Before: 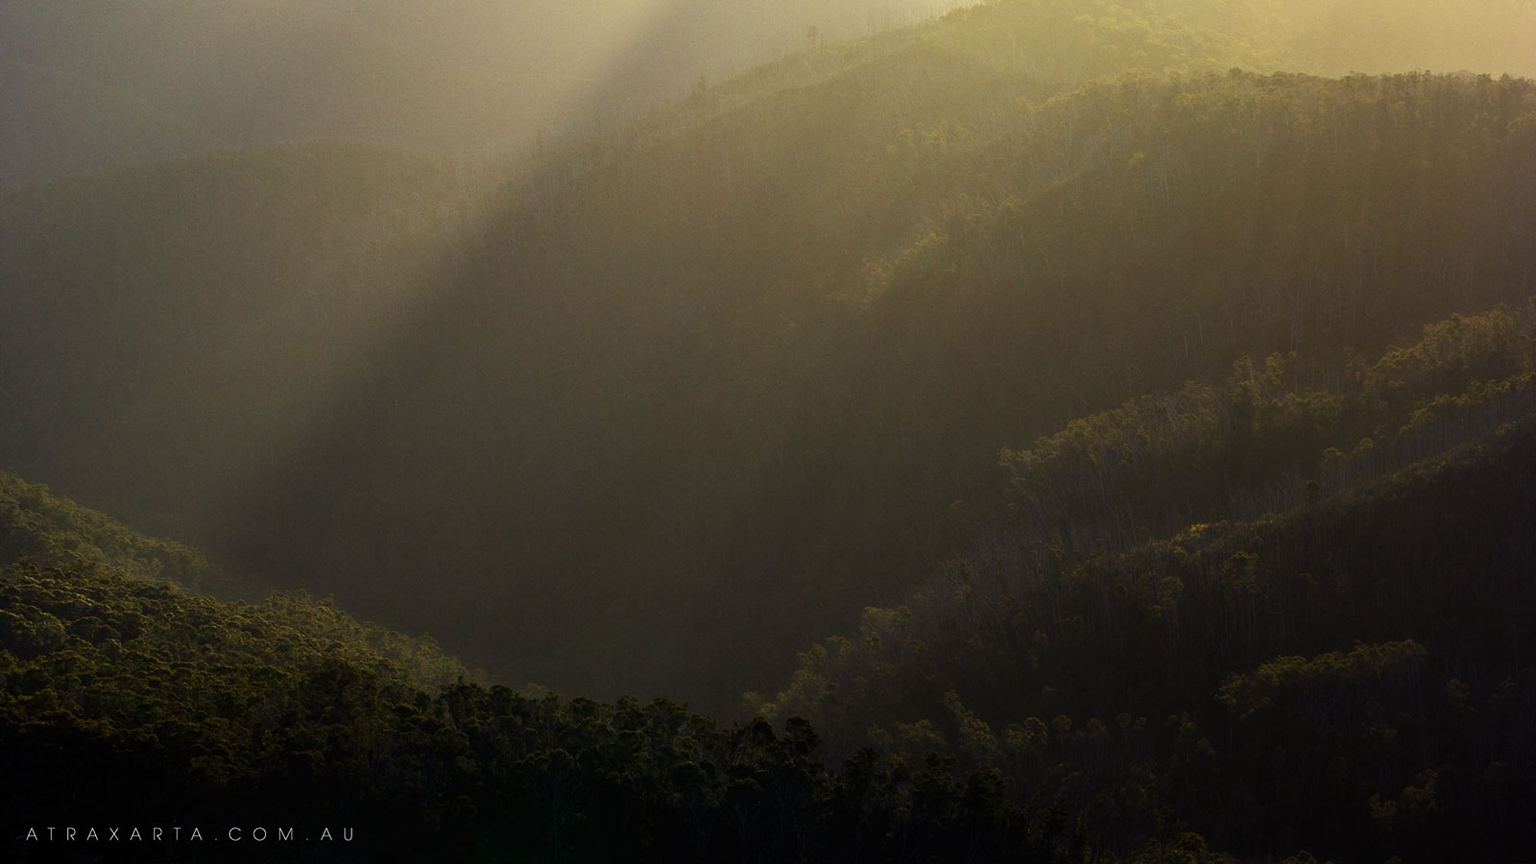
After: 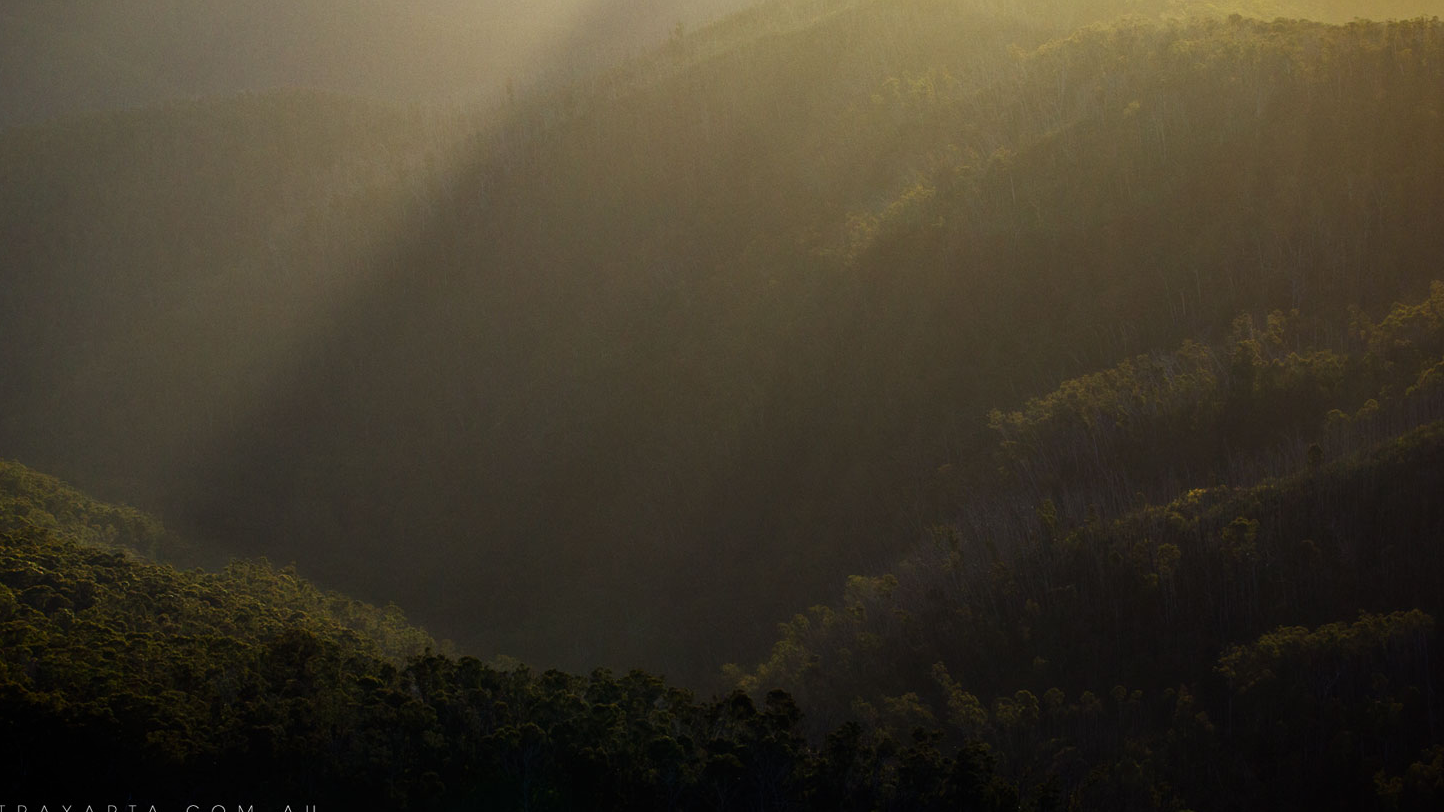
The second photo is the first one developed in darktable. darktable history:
vignetting: fall-off start 88.53%, fall-off radius 44.2%, saturation 0.376, width/height ratio 1.161
crop: left 3.305%, top 6.436%, right 6.389%, bottom 3.258%
